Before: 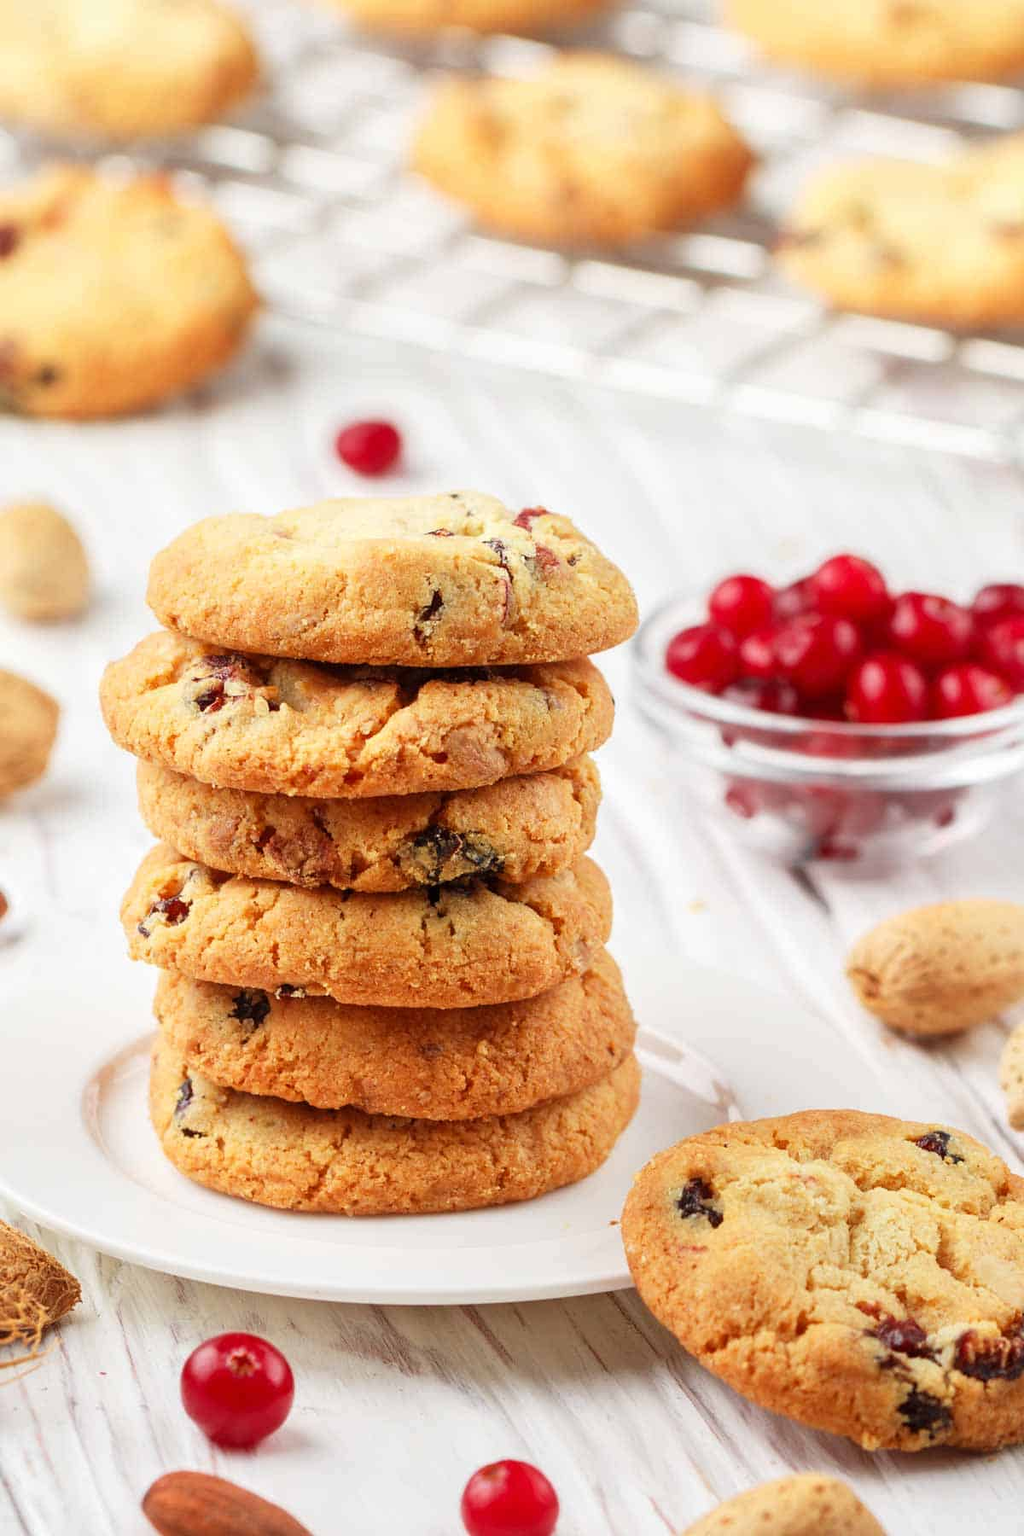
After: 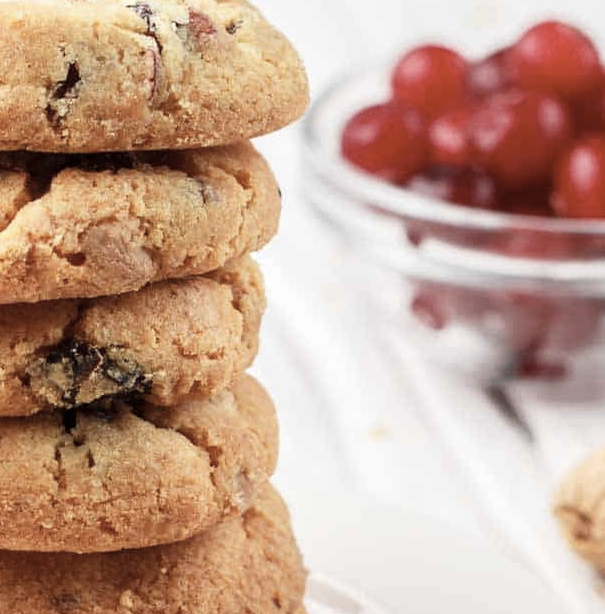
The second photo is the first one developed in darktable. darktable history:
crop: left 36.602%, top 34.969%, right 12.949%, bottom 30.88%
contrast brightness saturation: contrast 0.098, saturation -0.356
